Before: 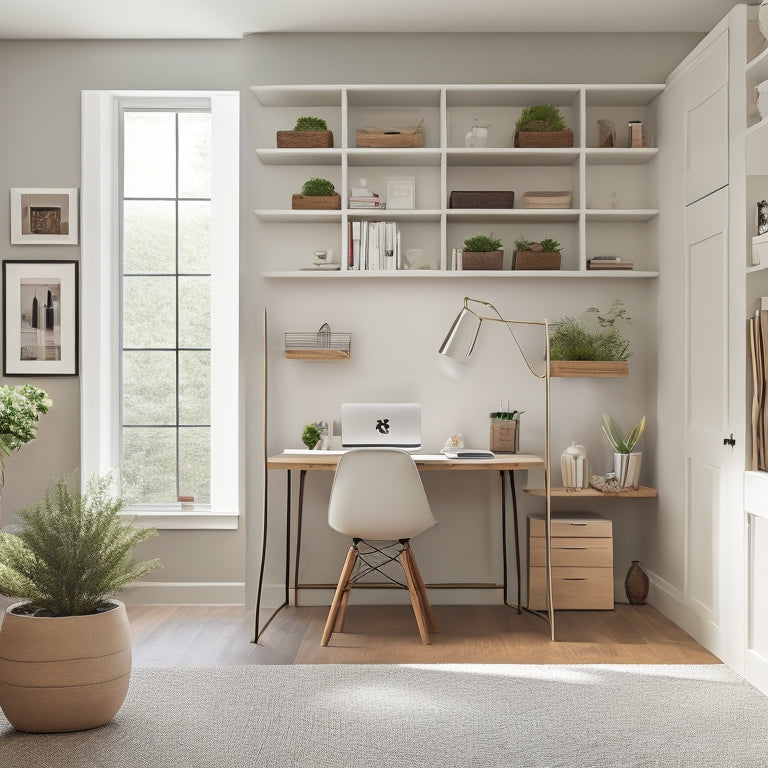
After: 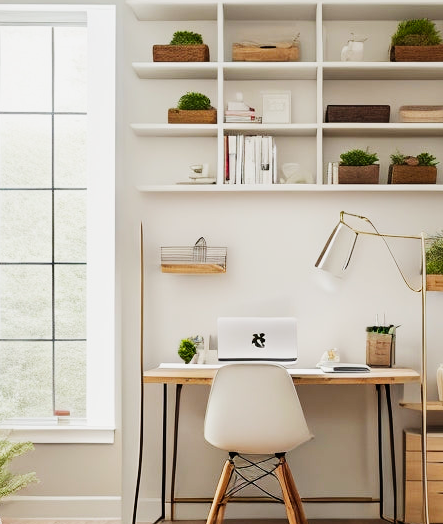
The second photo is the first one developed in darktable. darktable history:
sigmoid: skew -0.2, preserve hue 0%, red attenuation 0.1, red rotation 0.035, green attenuation 0.1, green rotation -0.017, blue attenuation 0.15, blue rotation -0.052, base primaries Rec2020
color balance rgb: perceptual saturation grading › global saturation 20%, global vibrance 20%
crop: left 16.202%, top 11.208%, right 26.045%, bottom 20.557%
tone curve: curves: ch0 [(0, 0) (0.541, 0.628) (0.906, 0.997)]
